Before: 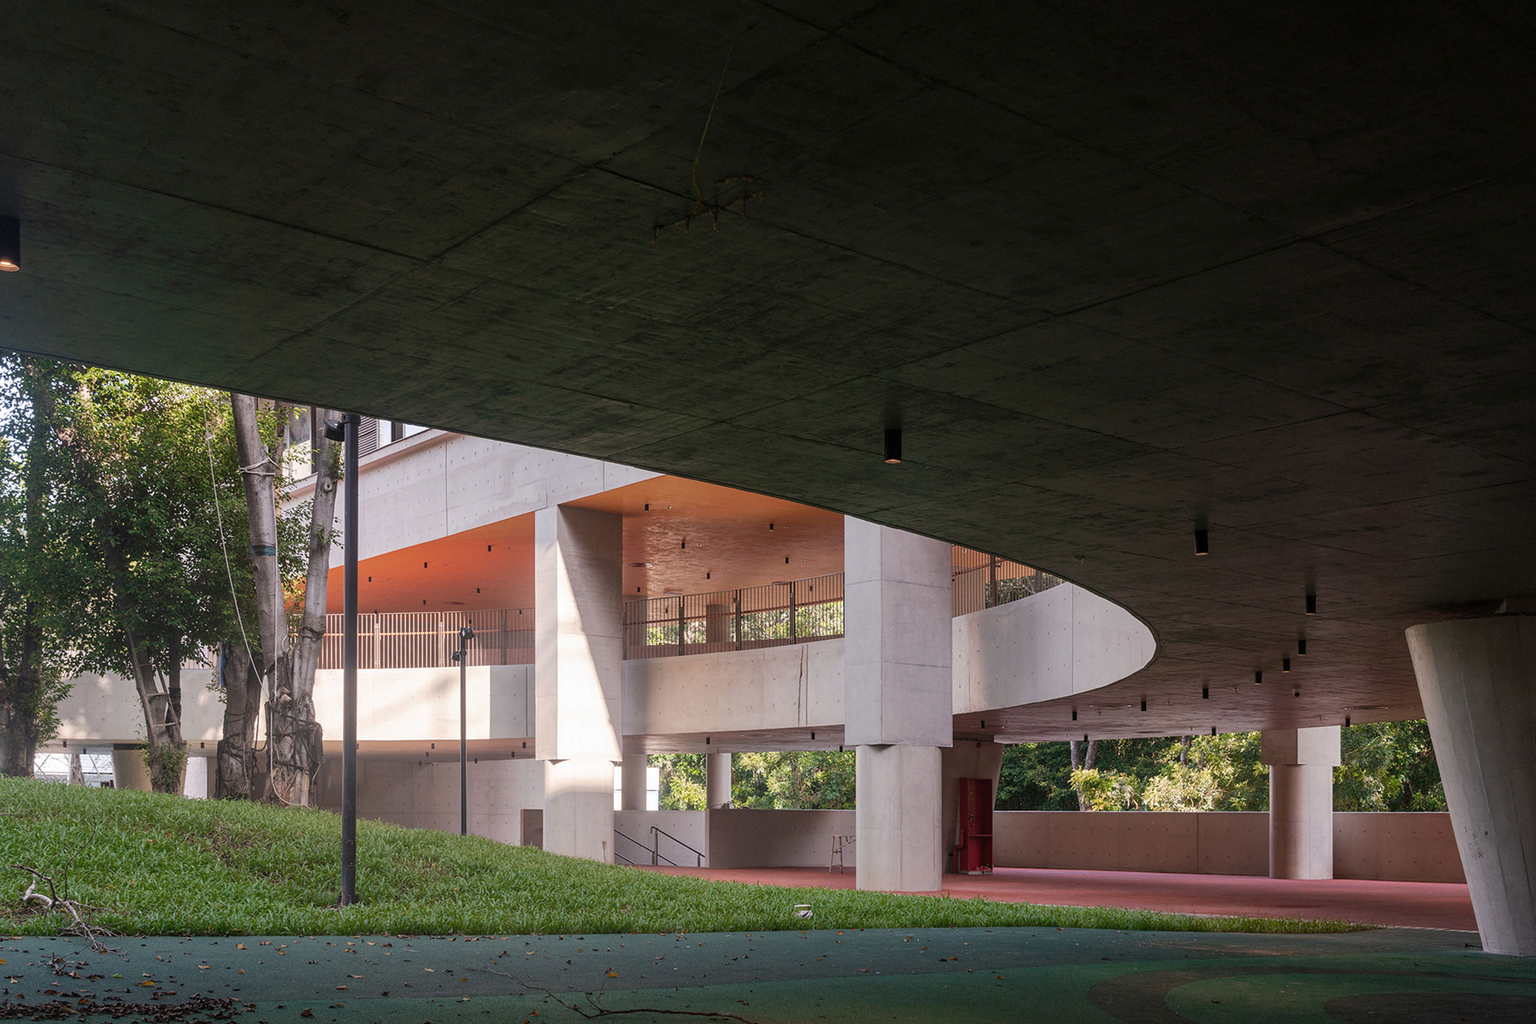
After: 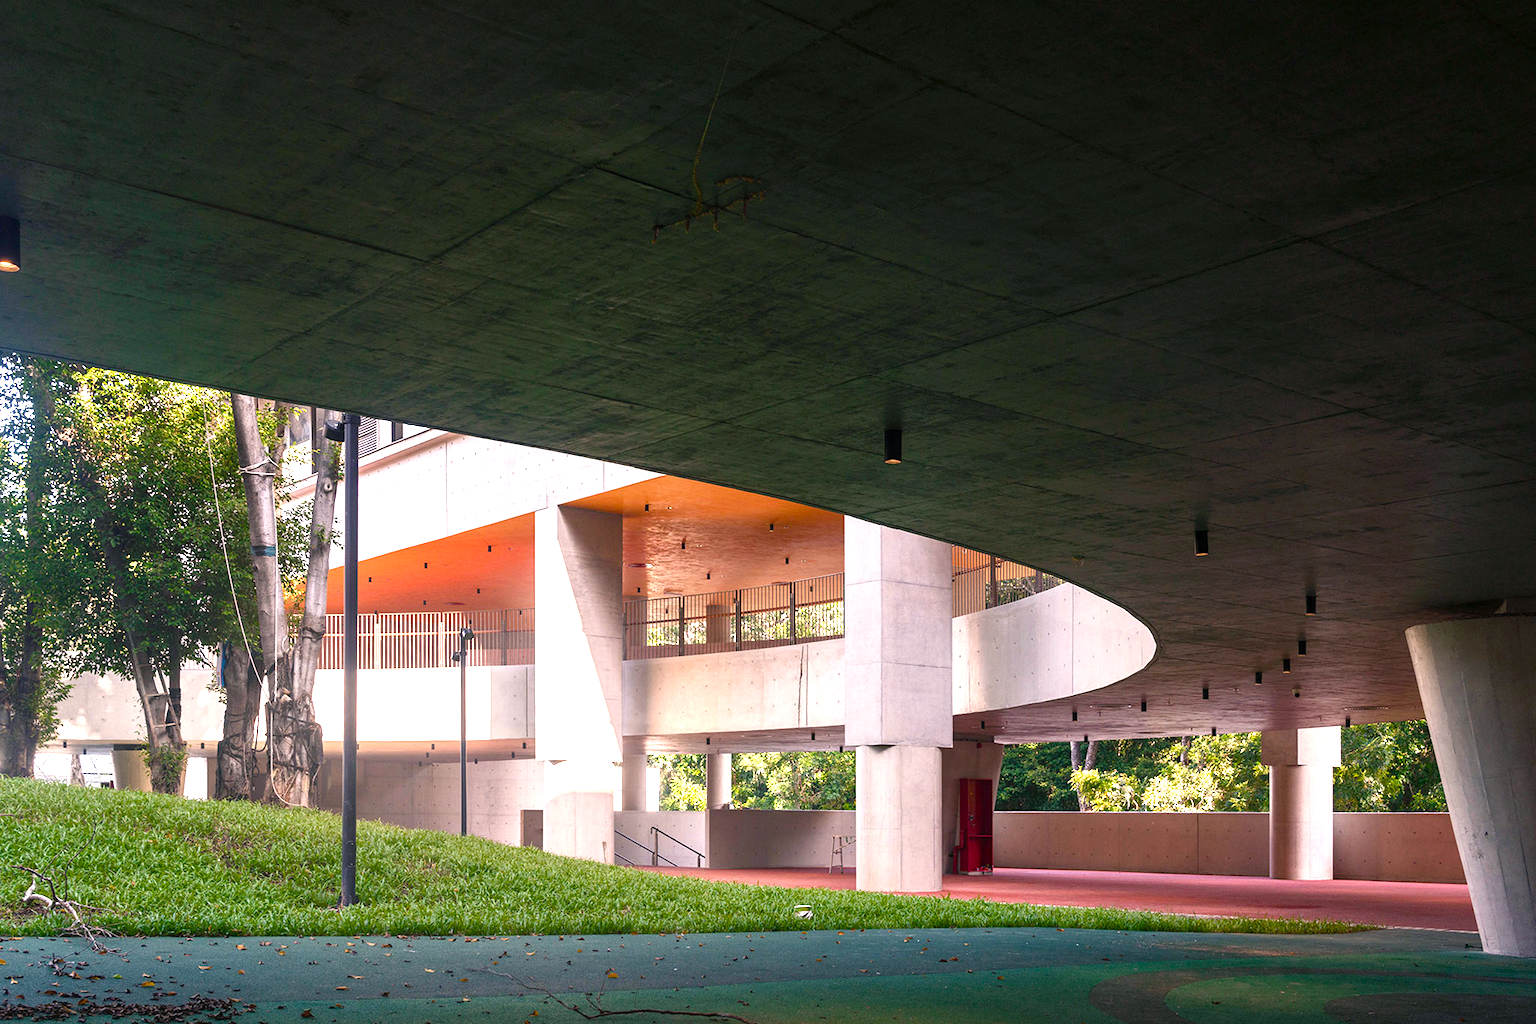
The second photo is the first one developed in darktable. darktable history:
color balance rgb: shadows lift › chroma 4.21%, shadows lift › hue 252.22°, highlights gain › chroma 1.36%, highlights gain › hue 50.24°, perceptual saturation grading › mid-tones 6.33%, perceptual saturation grading › shadows 72.44%, perceptual brilliance grading › highlights 11.59%, contrast 5.05%
exposure: black level correction 0, exposure 0.7 EV, compensate exposure bias true, compensate highlight preservation false
